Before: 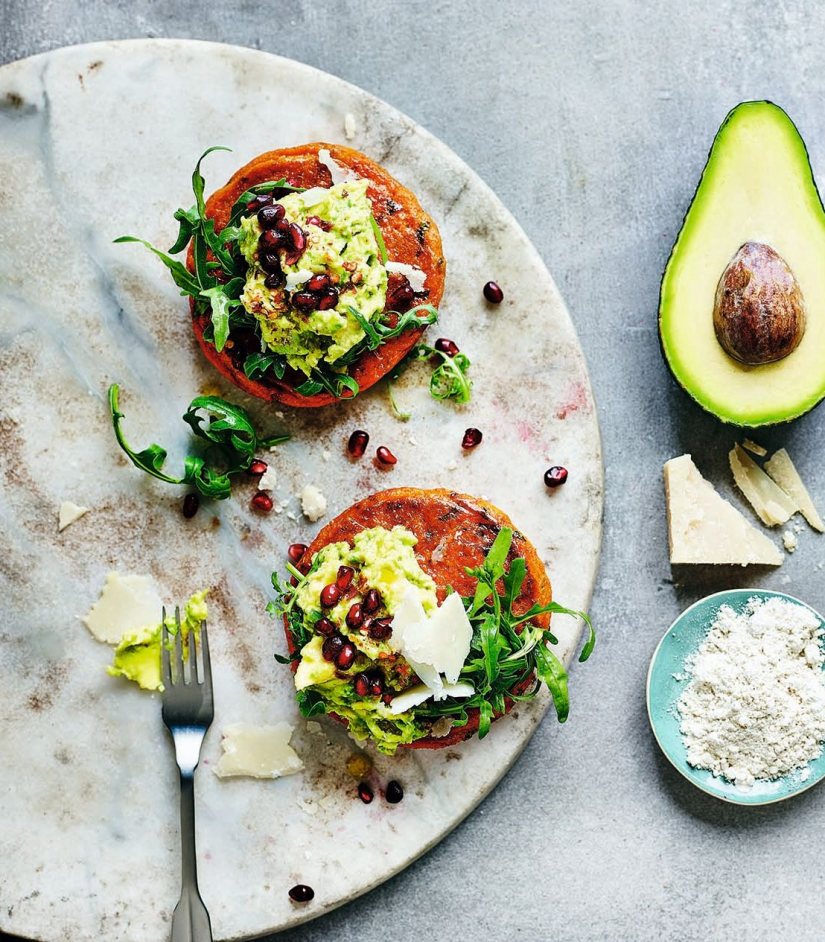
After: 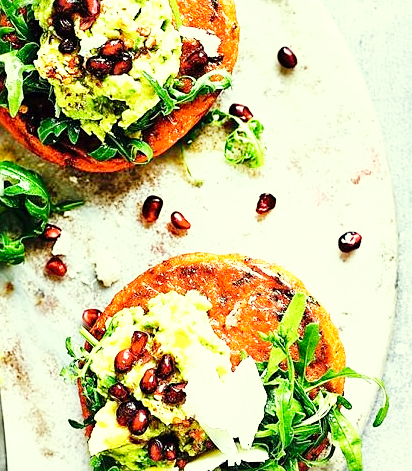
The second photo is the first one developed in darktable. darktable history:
color correction: highlights a* -5.94, highlights b* 11.19
sharpen: radius 1.458, amount 0.398, threshold 1.271
base curve: curves: ch0 [(0, 0) (0.008, 0.007) (0.022, 0.029) (0.048, 0.089) (0.092, 0.197) (0.191, 0.399) (0.275, 0.534) (0.357, 0.65) (0.477, 0.78) (0.542, 0.833) (0.799, 0.973) (1, 1)], preserve colors none
crop: left 25%, top 25%, right 25%, bottom 25%
exposure: black level correction 0, exposure 0.5 EV, compensate exposure bias true, compensate highlight preservation false
